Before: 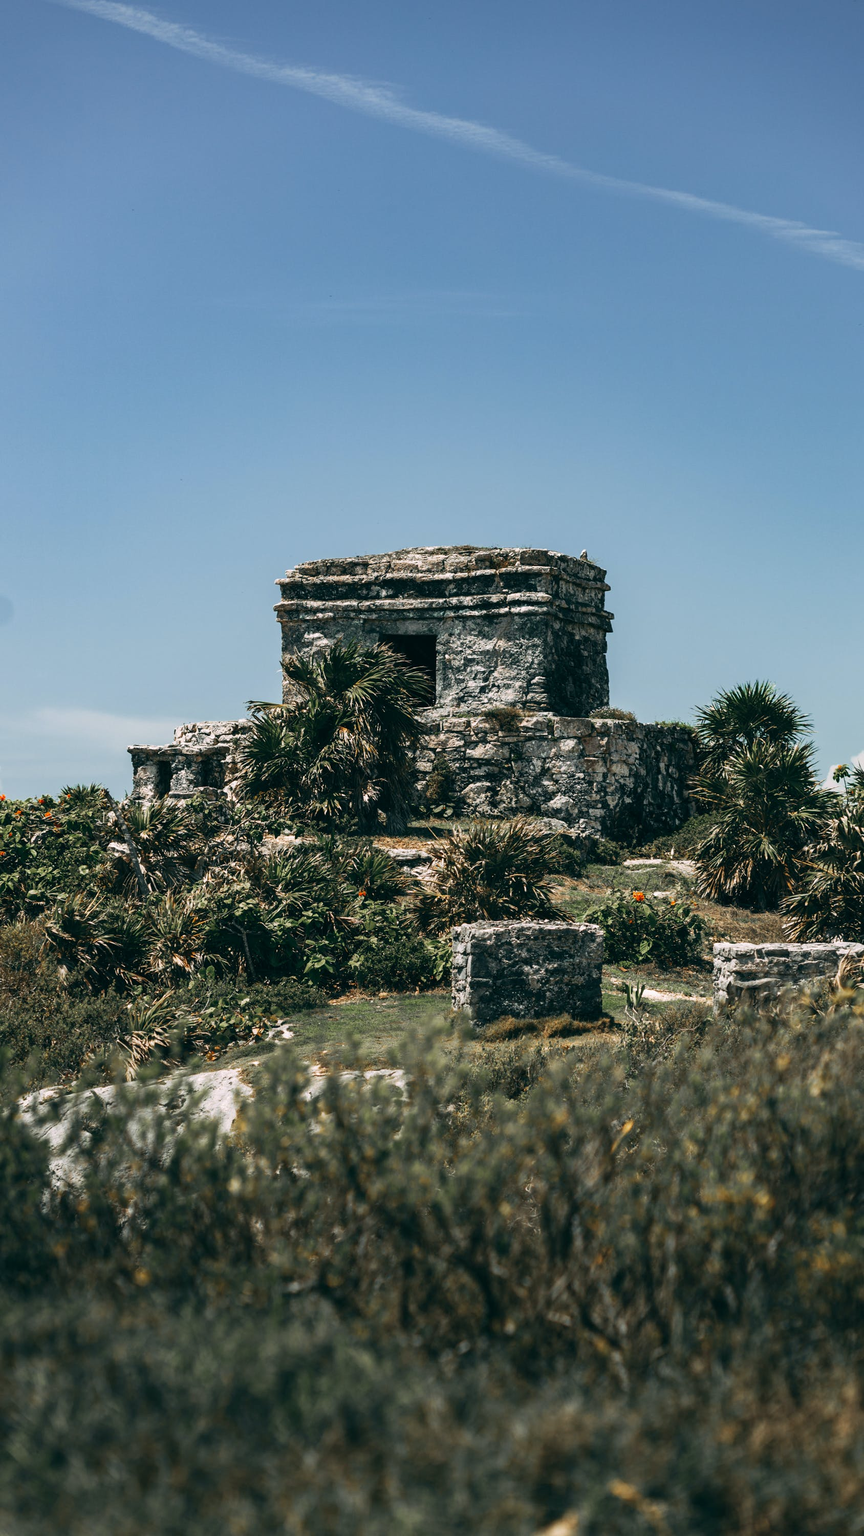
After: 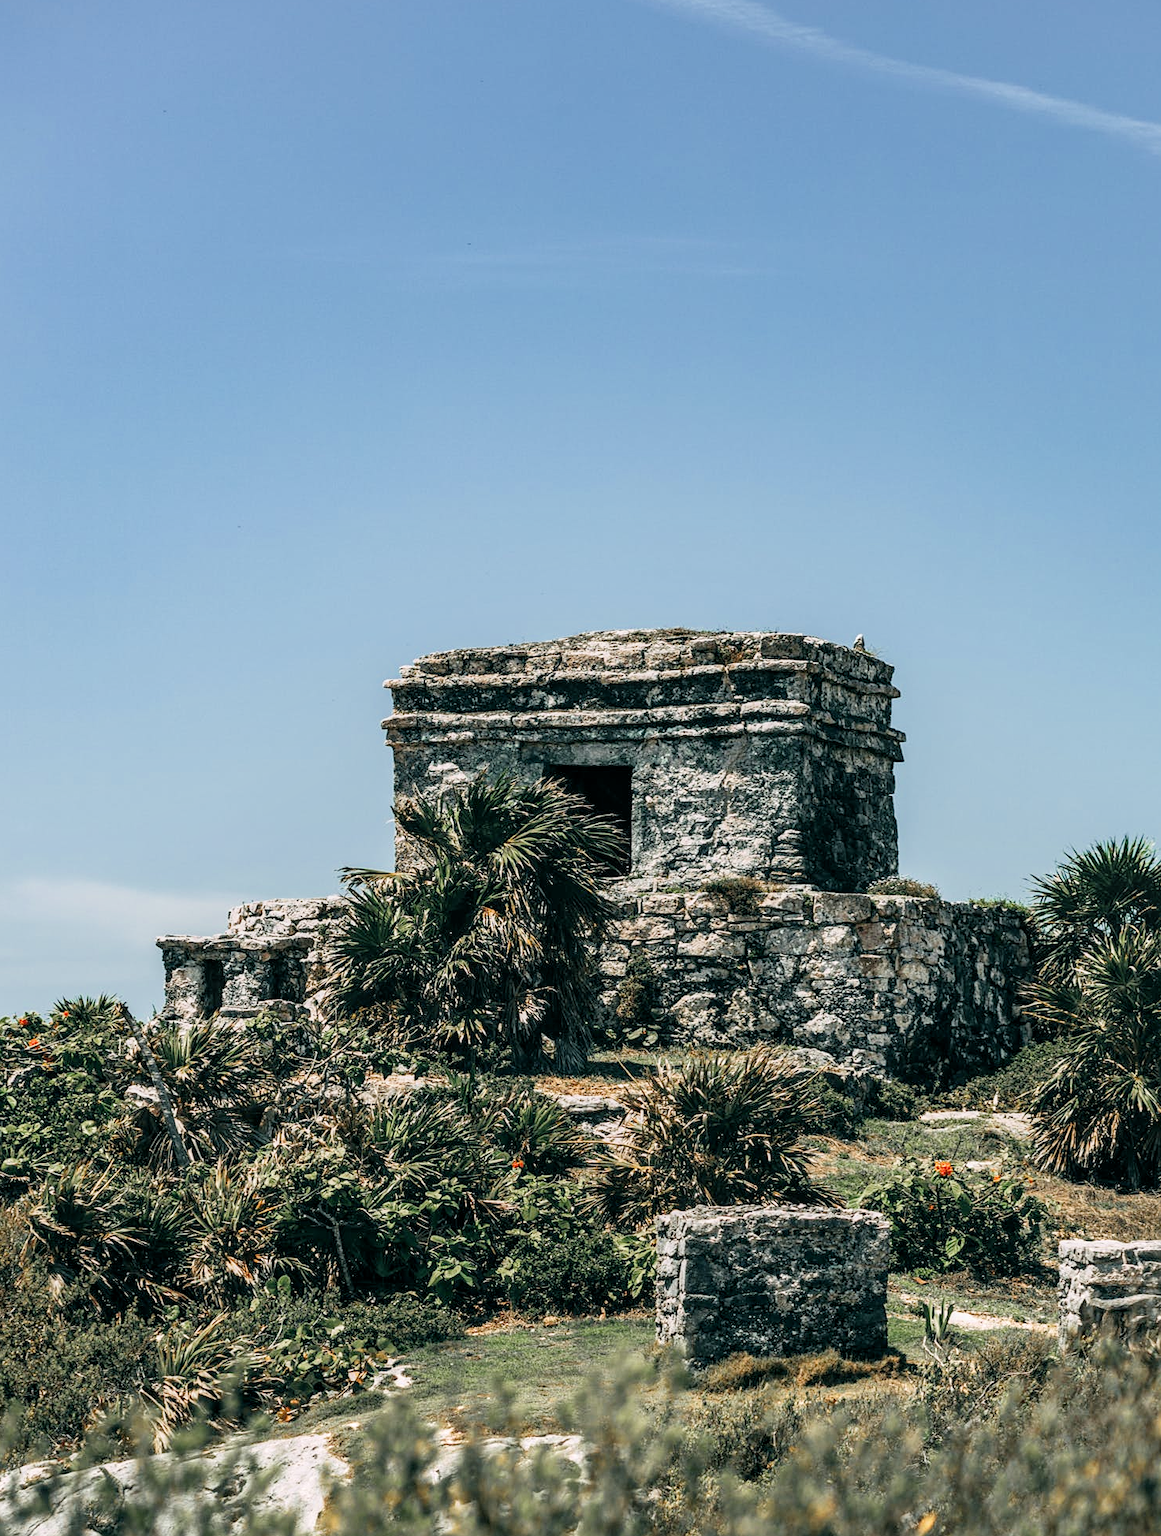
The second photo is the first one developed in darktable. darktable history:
crop: left 3.037%, top 8.983%, right 9.651%, bottom 26.051%
exposure: black level correction 0, exposure 0.703 EV, compensate highlight preservation false
local contrast: on, module defaults
sharpen: radius 1.305, amount 0.3, threshold 0.157
filmic rgb: middle gray luminance 18.36%, black relative exposure -8.94 EV, white relative exposure 3.72 EV, target black luminance 0%, hardness 4.9, latitude 67.6%, contrast 0.946, highlights saturation mix 20.62%, shadows ↔ highlights balance 21.08%
